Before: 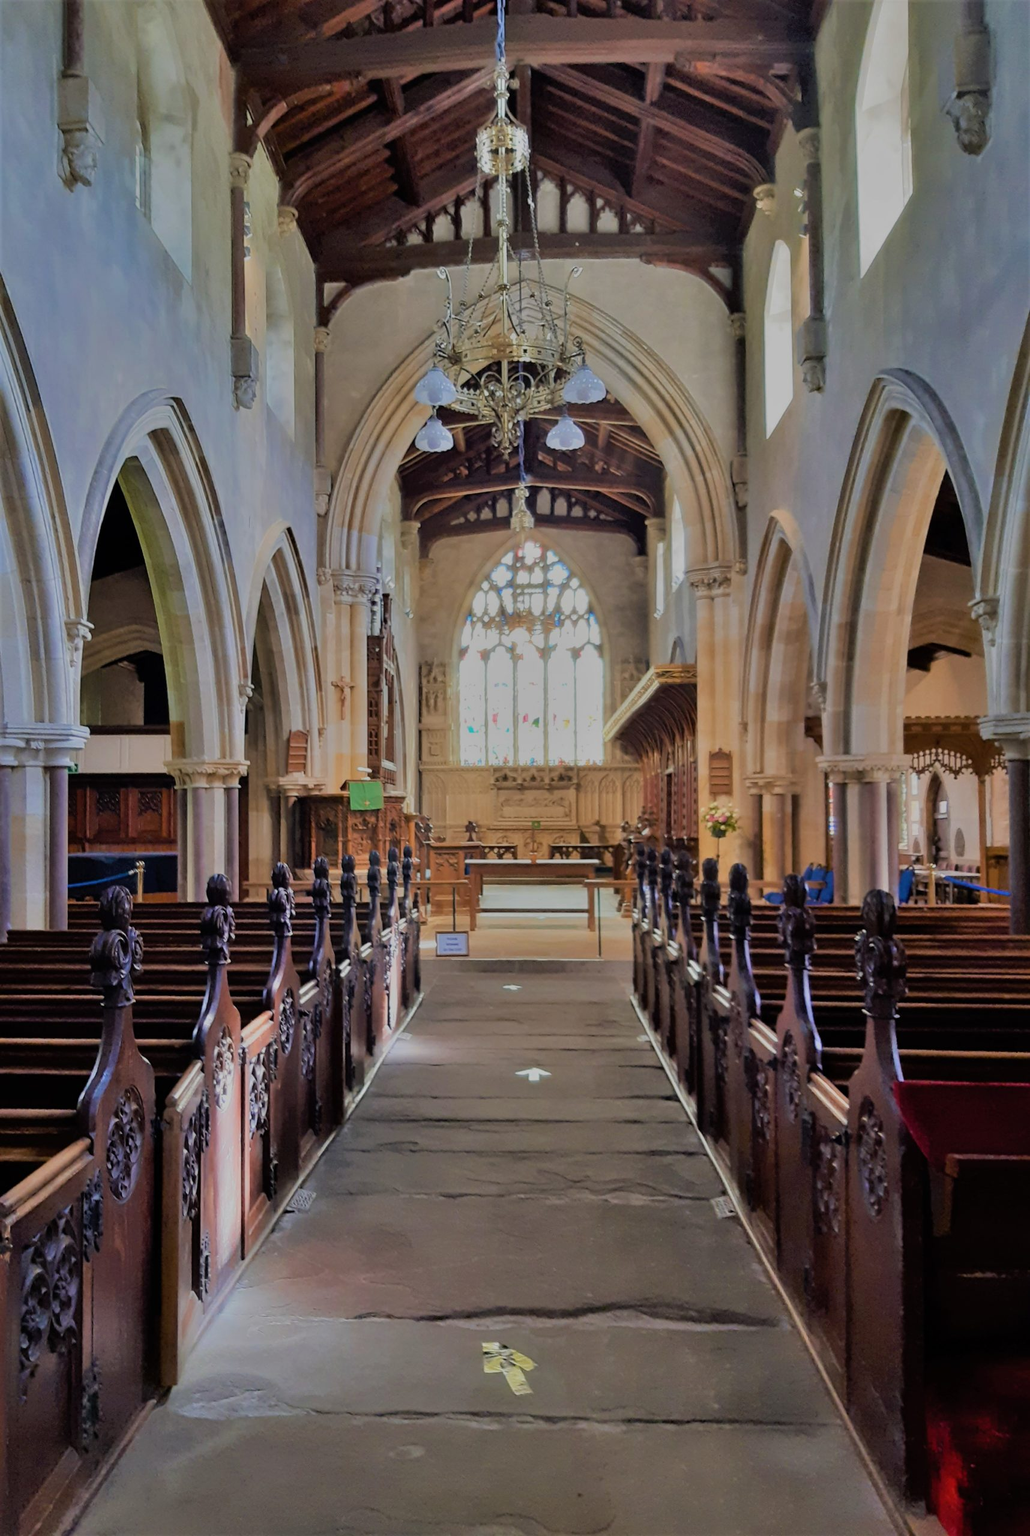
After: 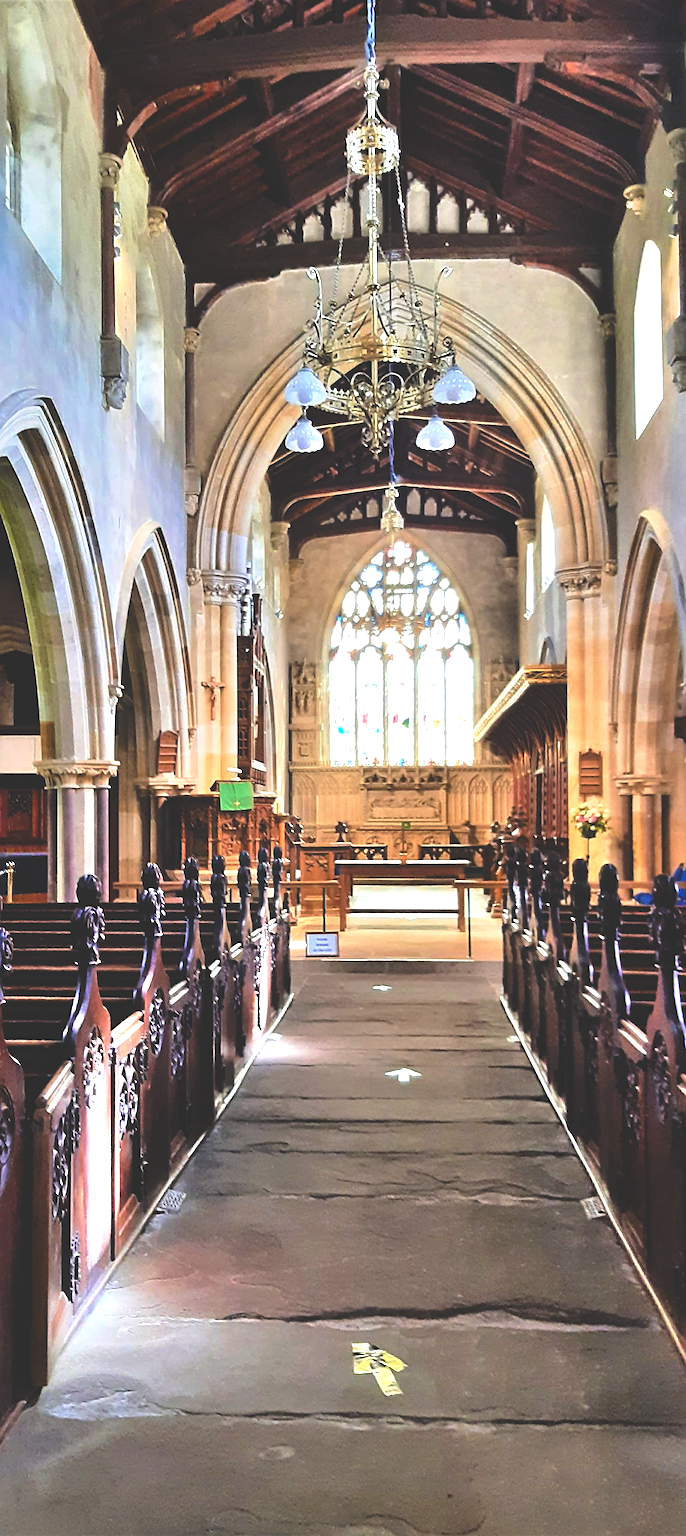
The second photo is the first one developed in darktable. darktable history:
crop and rotate: left 12.673%, right 20.66%
exposure: exposure 0.785 EV, compensate highlight preservation false
color balance rgb: perceptual saturation grading › global saturation 20%, perceptual saturation grading › highlights -25%, perceptual saturation grading › shadows 25%
sharpen: on, module defaults
tone equalizer: -8 EV -0.75 EV, -7 EV -0.7 EV, -6 EV -0.6 EV, -5 EV -0.4 EV, -3 EV 0.4 EV, -2 EV 0.6 EV, -1 EV 0.7 EV, +0 EV 0.75 EV, edges refinement/feathering 500, mask exposure compensation -1.57 EV, preserve details no
rgb curve: curves: ch0 [(0, 0.186) (0.314, 0.284) (0.775, 0.708) (1, 1)], compensate middle gray true, preserve colors none
